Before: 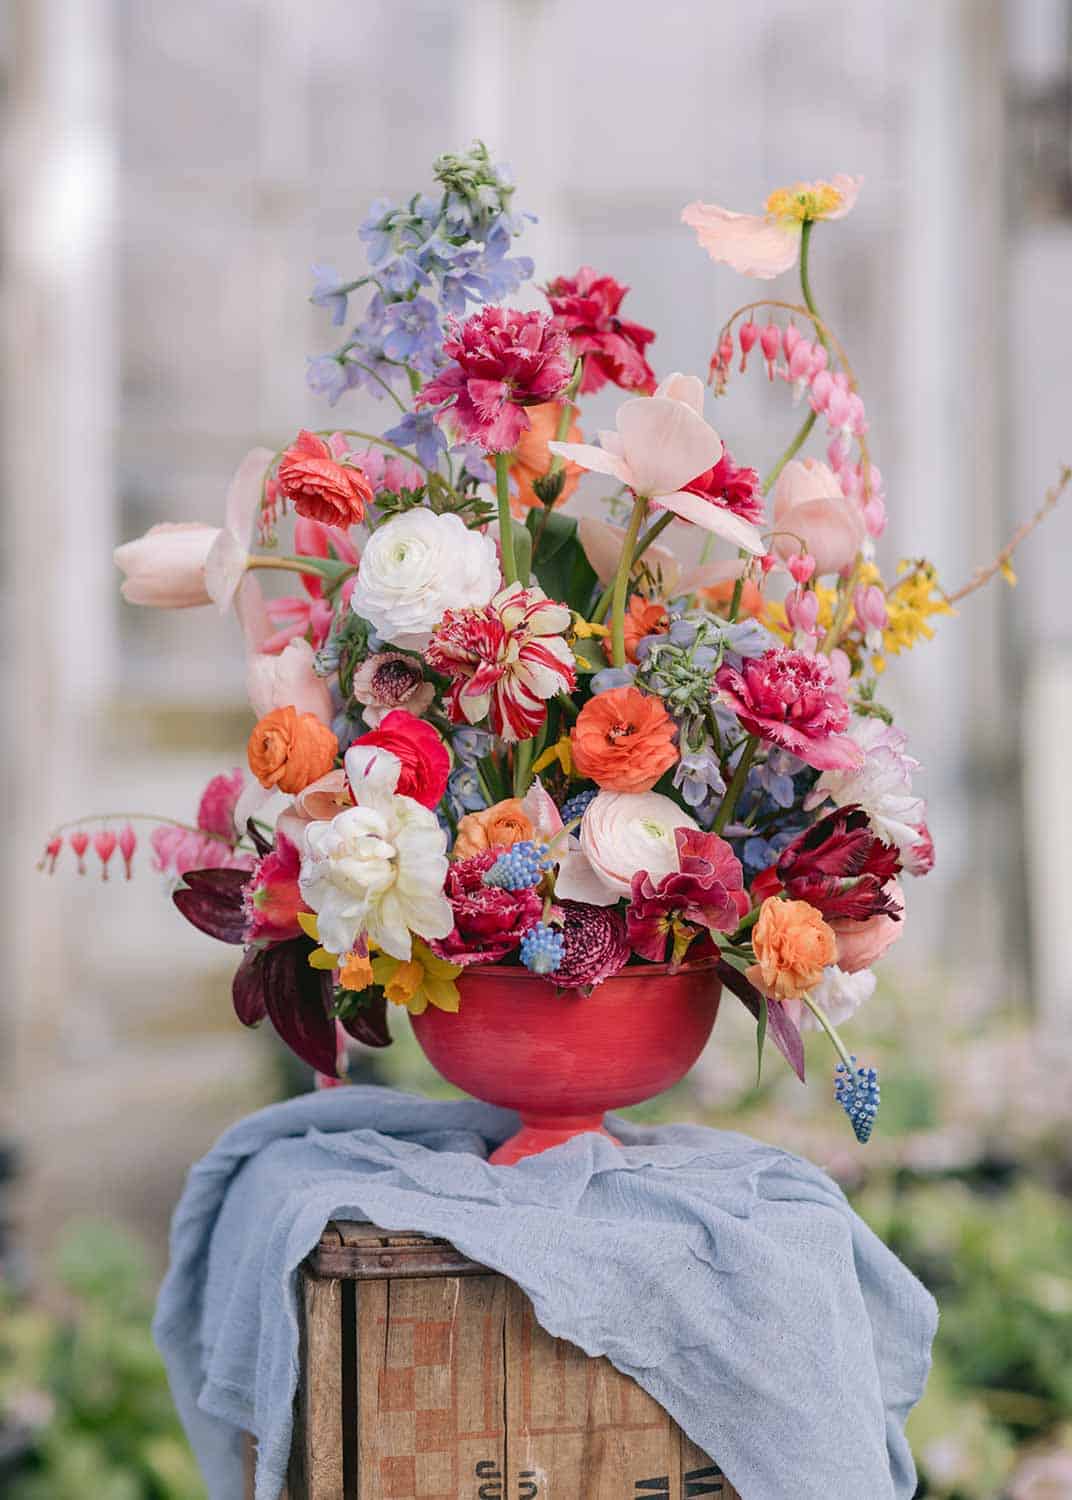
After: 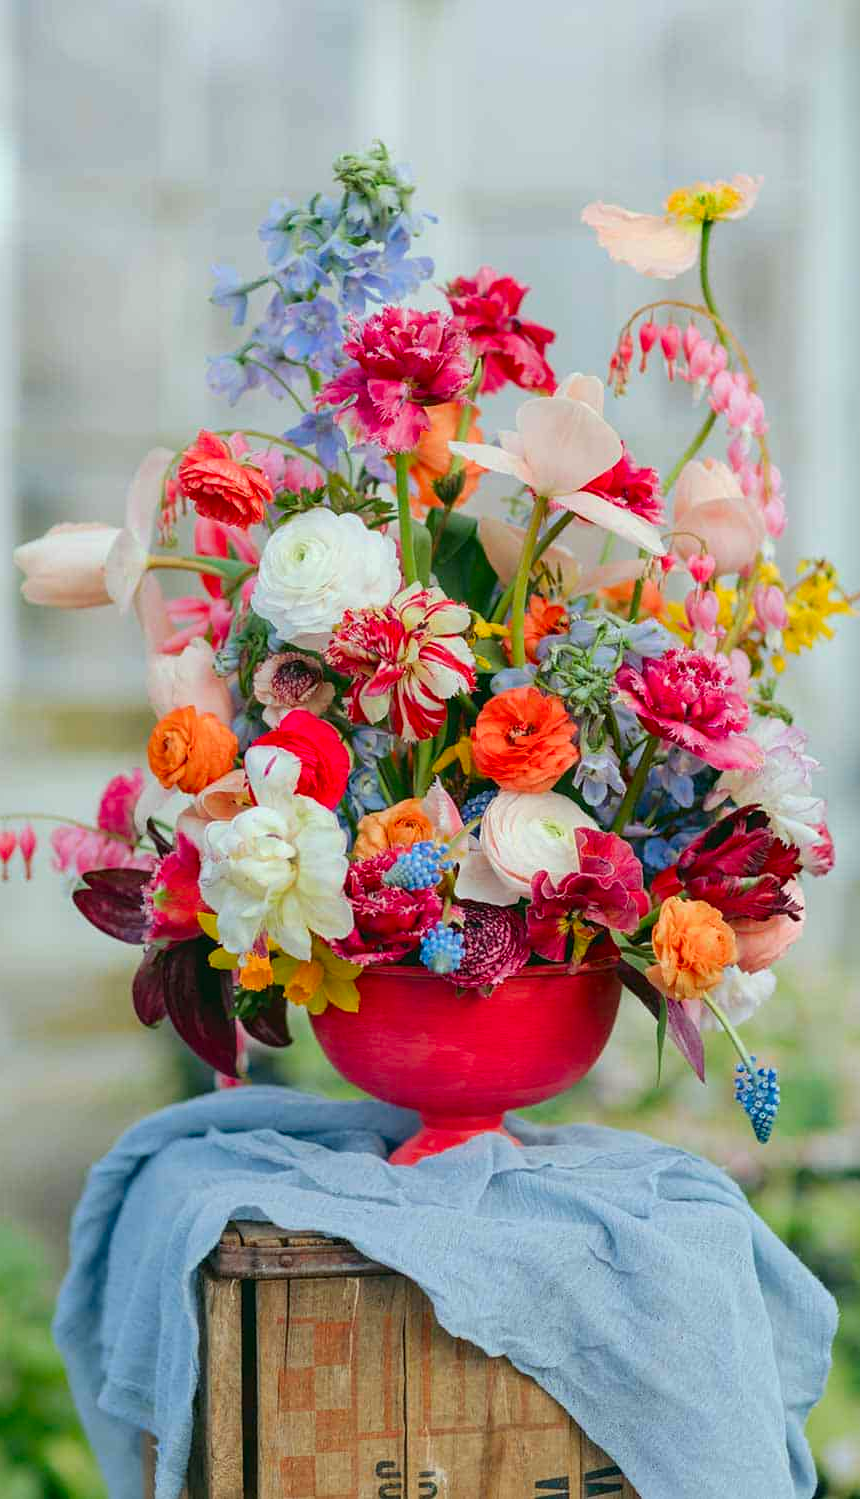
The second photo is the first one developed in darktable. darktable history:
crop and rotate: left 9.48%, right 10.252%
color correction: highlights a* -7.44, highlights b* 1.33, shadows a* -3.52, saturation 1.43
